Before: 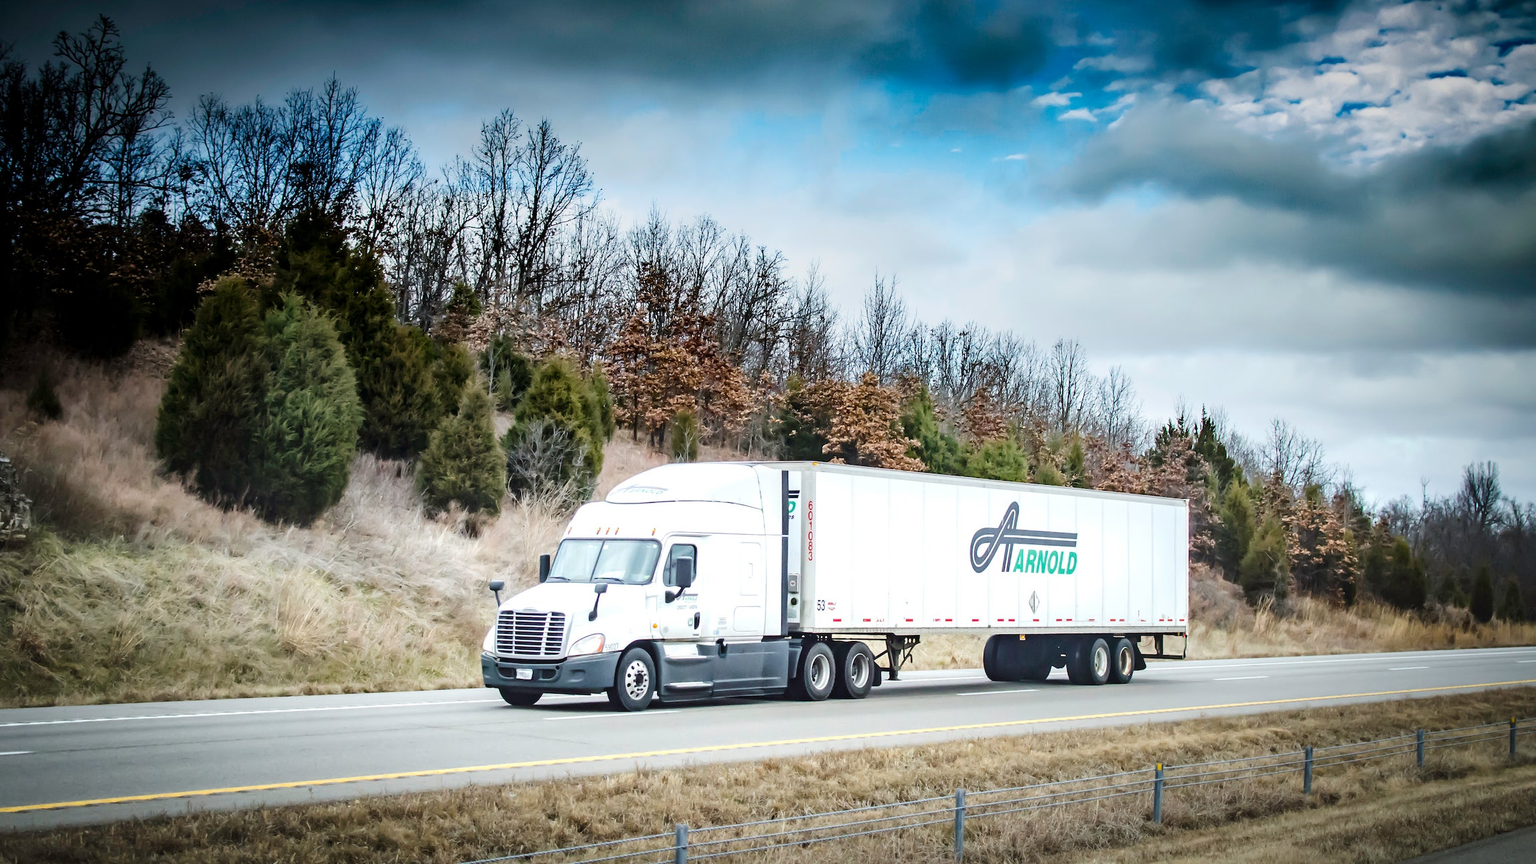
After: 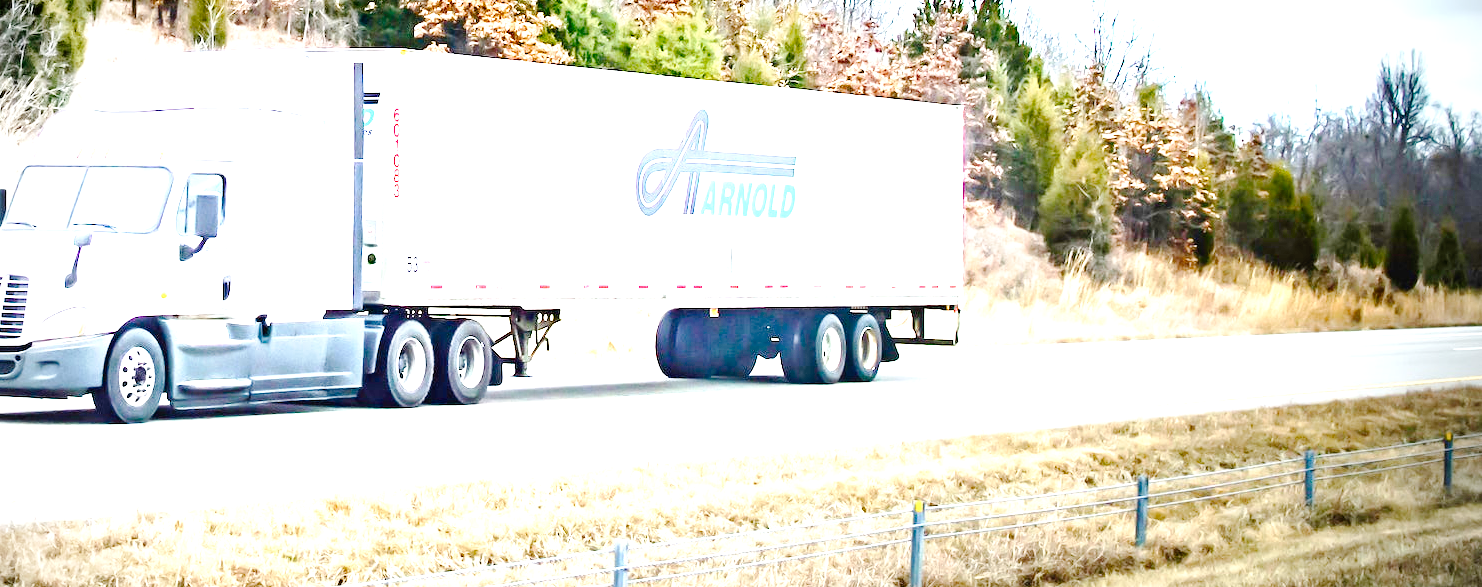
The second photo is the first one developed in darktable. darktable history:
exposure: black level correction 0.001, exposure 1.856 EV, compensate highlight preservation false
crop and rotate: left 35.551%, top 49.735%, bottom 4.839%
tone curve: curves: ch0 [(0, 0) (0.003, 0) (0.011, 0.001) (0.025, 0.003) (0.044, 0.005) (0.069, 0.012) (0.1, 0.023) (0.136, 0.039) (0.177, 0.088) (0.224, 0.15) (0.277, 0.24) (0.335, 0.337) (0.399, 0.437) (0.468, 0.535) (0.543, 0.629) (0.623, 0.71) (0.709, 0.782) (0.801, 0.856) (0.898, 0.94) (1, 1)], preserve colors none
color balance rgb: perceptual saturation grading › global saturation 20%, perceptual saturation grading › highlights -14.304%, perceptual saturation grading › shadows 49.365%
vignetting: fall-off start 79.86%
